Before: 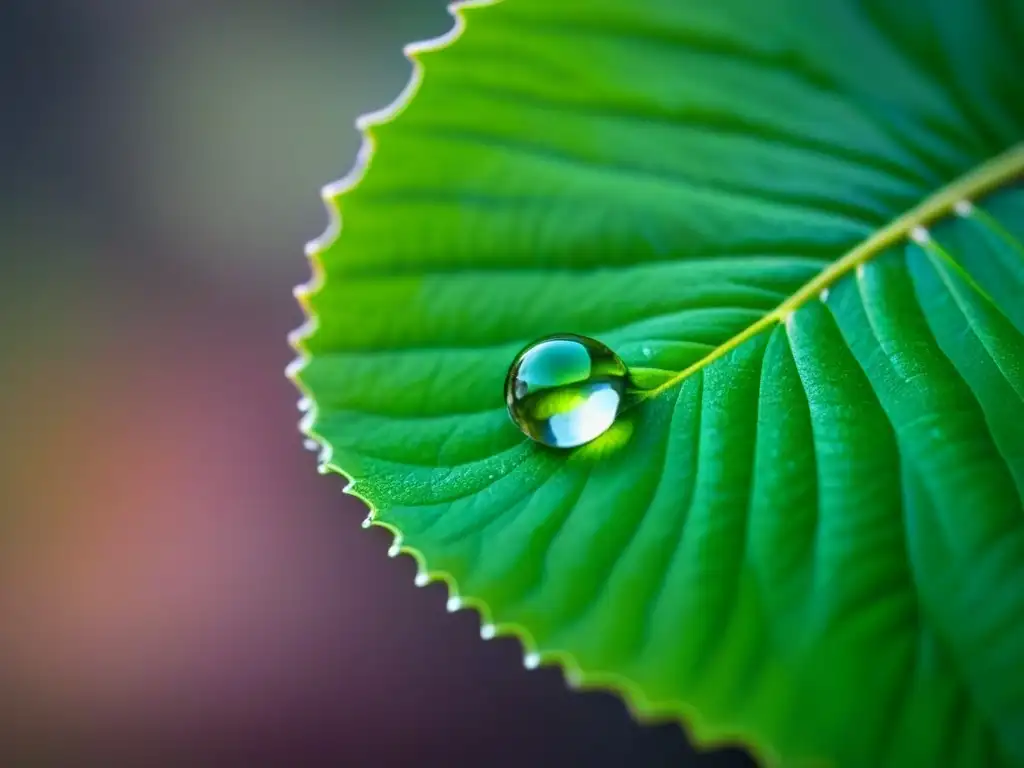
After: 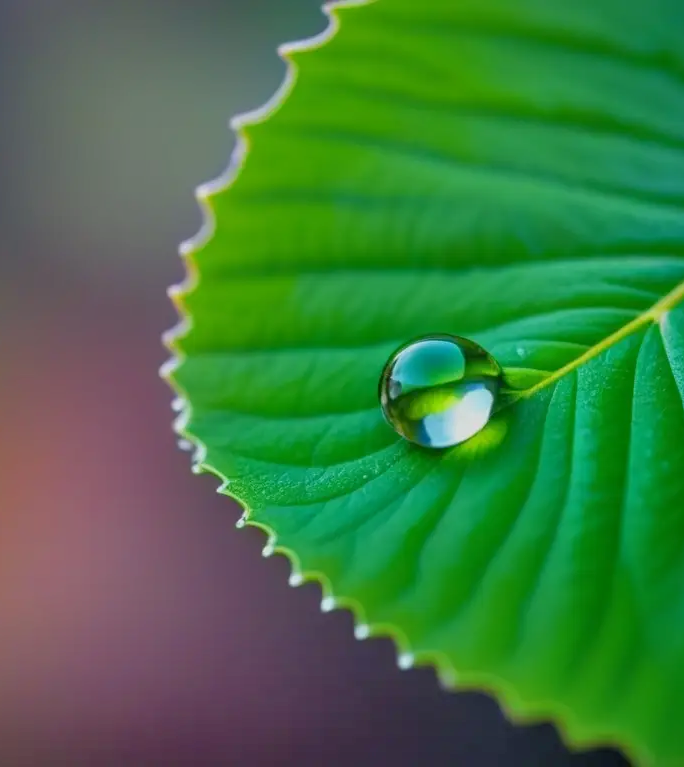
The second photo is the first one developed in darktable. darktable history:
crop and rotate: left 12.402%, right 20.794%
shadows and highlights: soften with gaussian
tone equalizer: -8 EV 0.273 EV, -7 EV 0.389 EV, -6 EV 0.393 EV, -5 EV 0.281 EV, -3 EV -0.275 EV, -2 EV -0.426 EV, -1 EV -0.43 EV, +0 EV -0.259 EV, edges refinement/feathering 500, mask exposure compensation -1.57 EV, preserve details no
